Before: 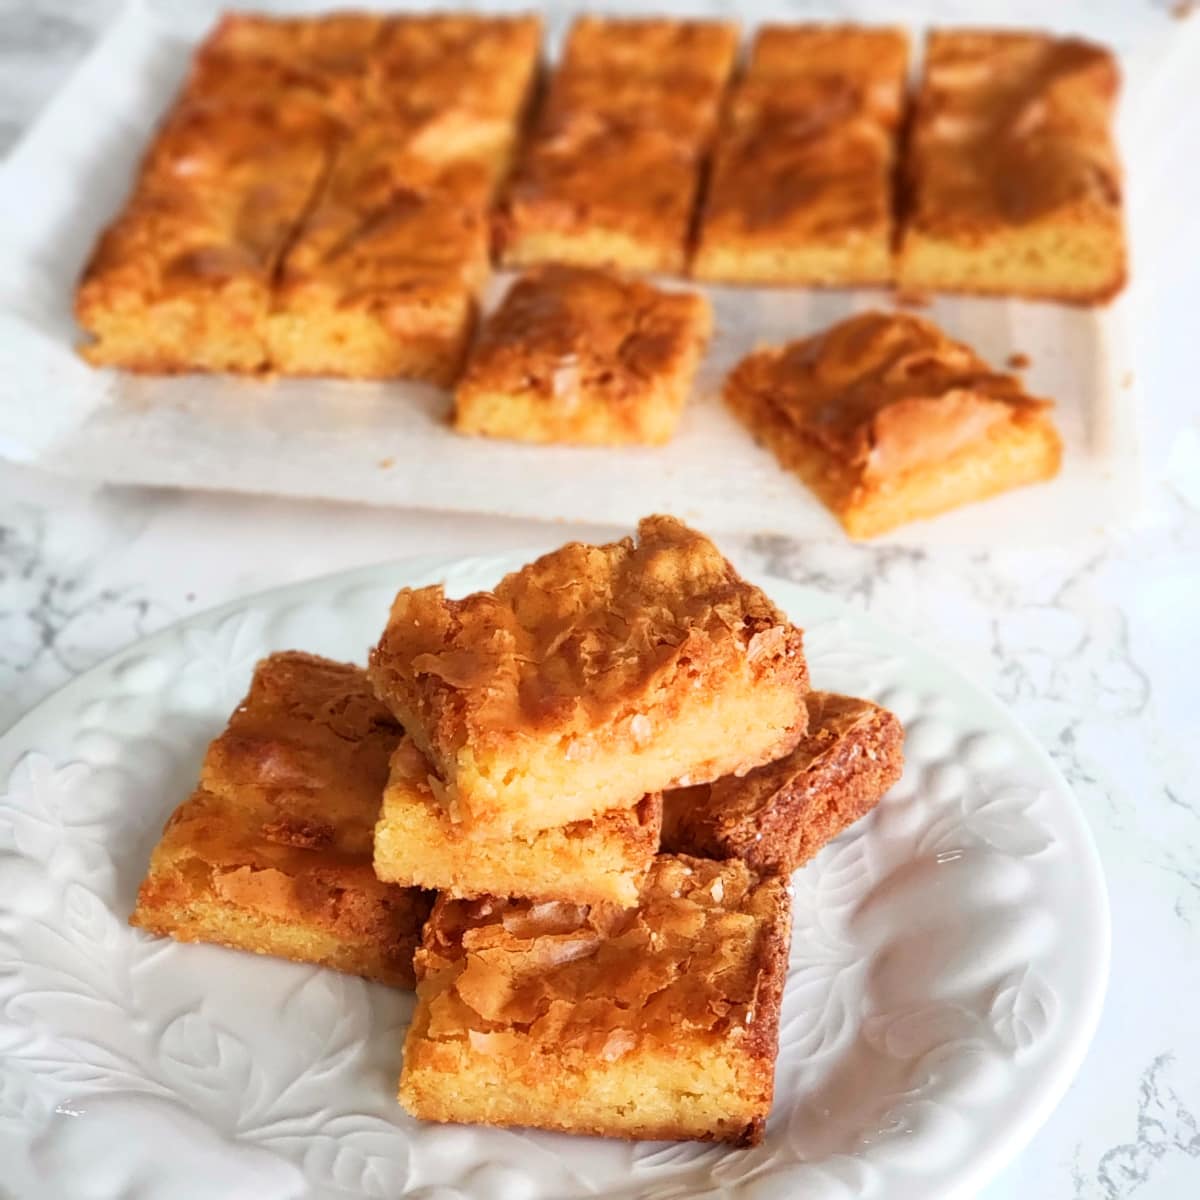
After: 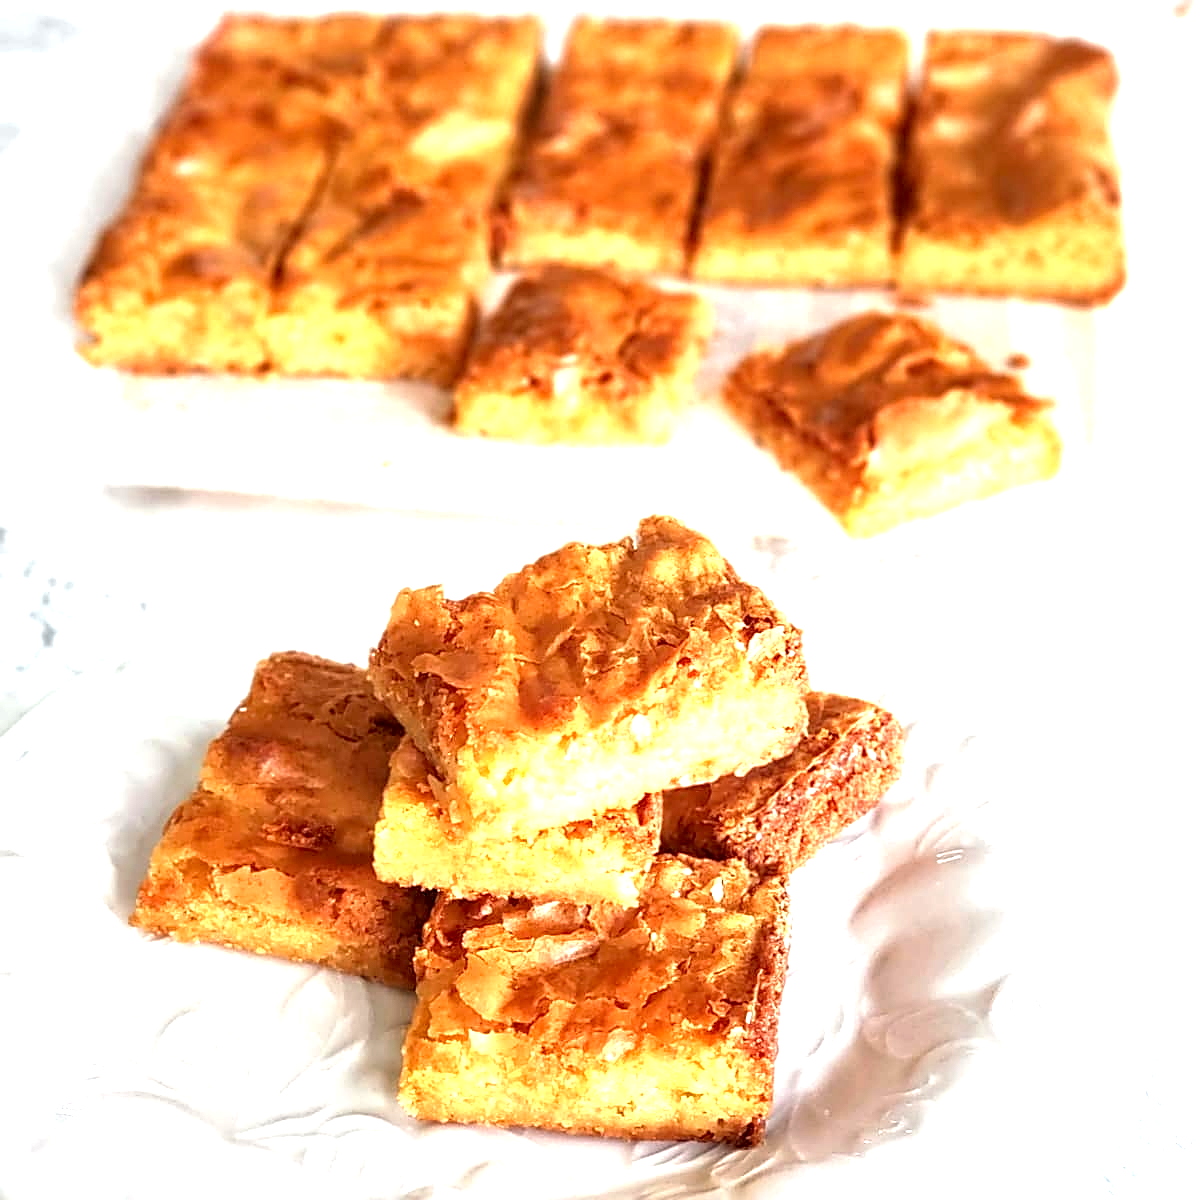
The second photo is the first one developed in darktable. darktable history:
sharpen: on, module defaults
local contrast: highlights 83%, shadows 81%
color balance: input saturation 99%
exposure: black level correction 0.001, exposure 1.116 EV, compensate highlight preservation false
